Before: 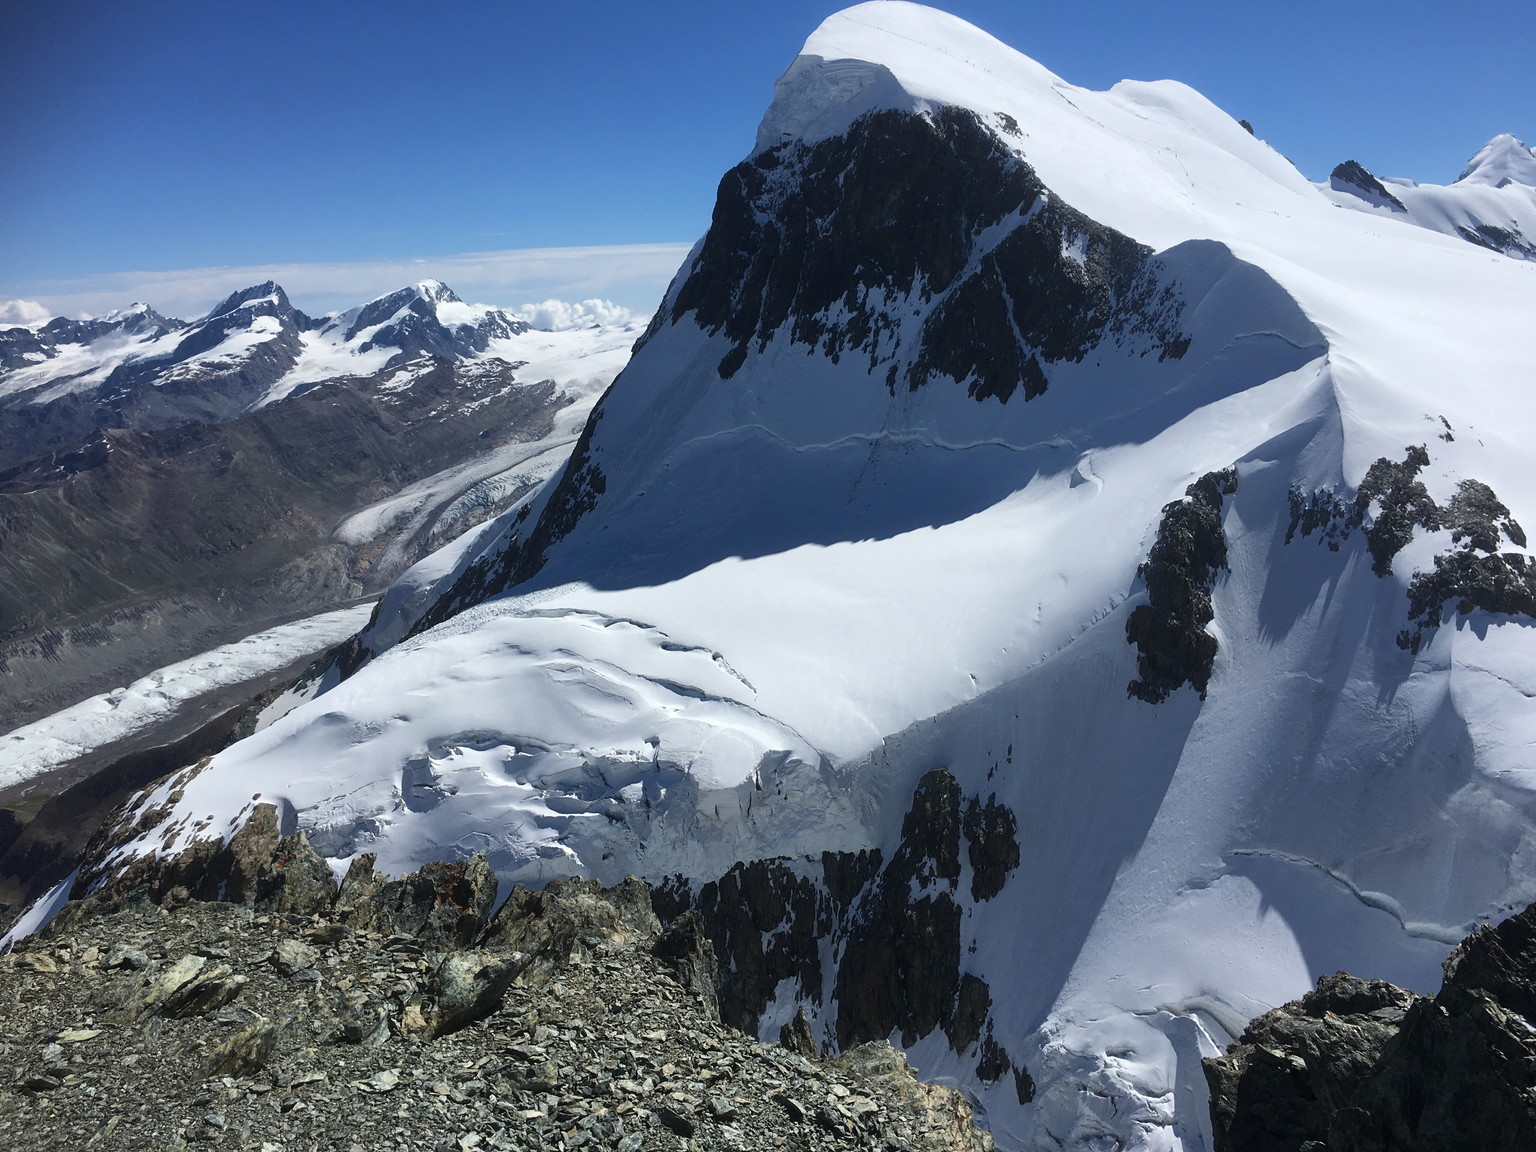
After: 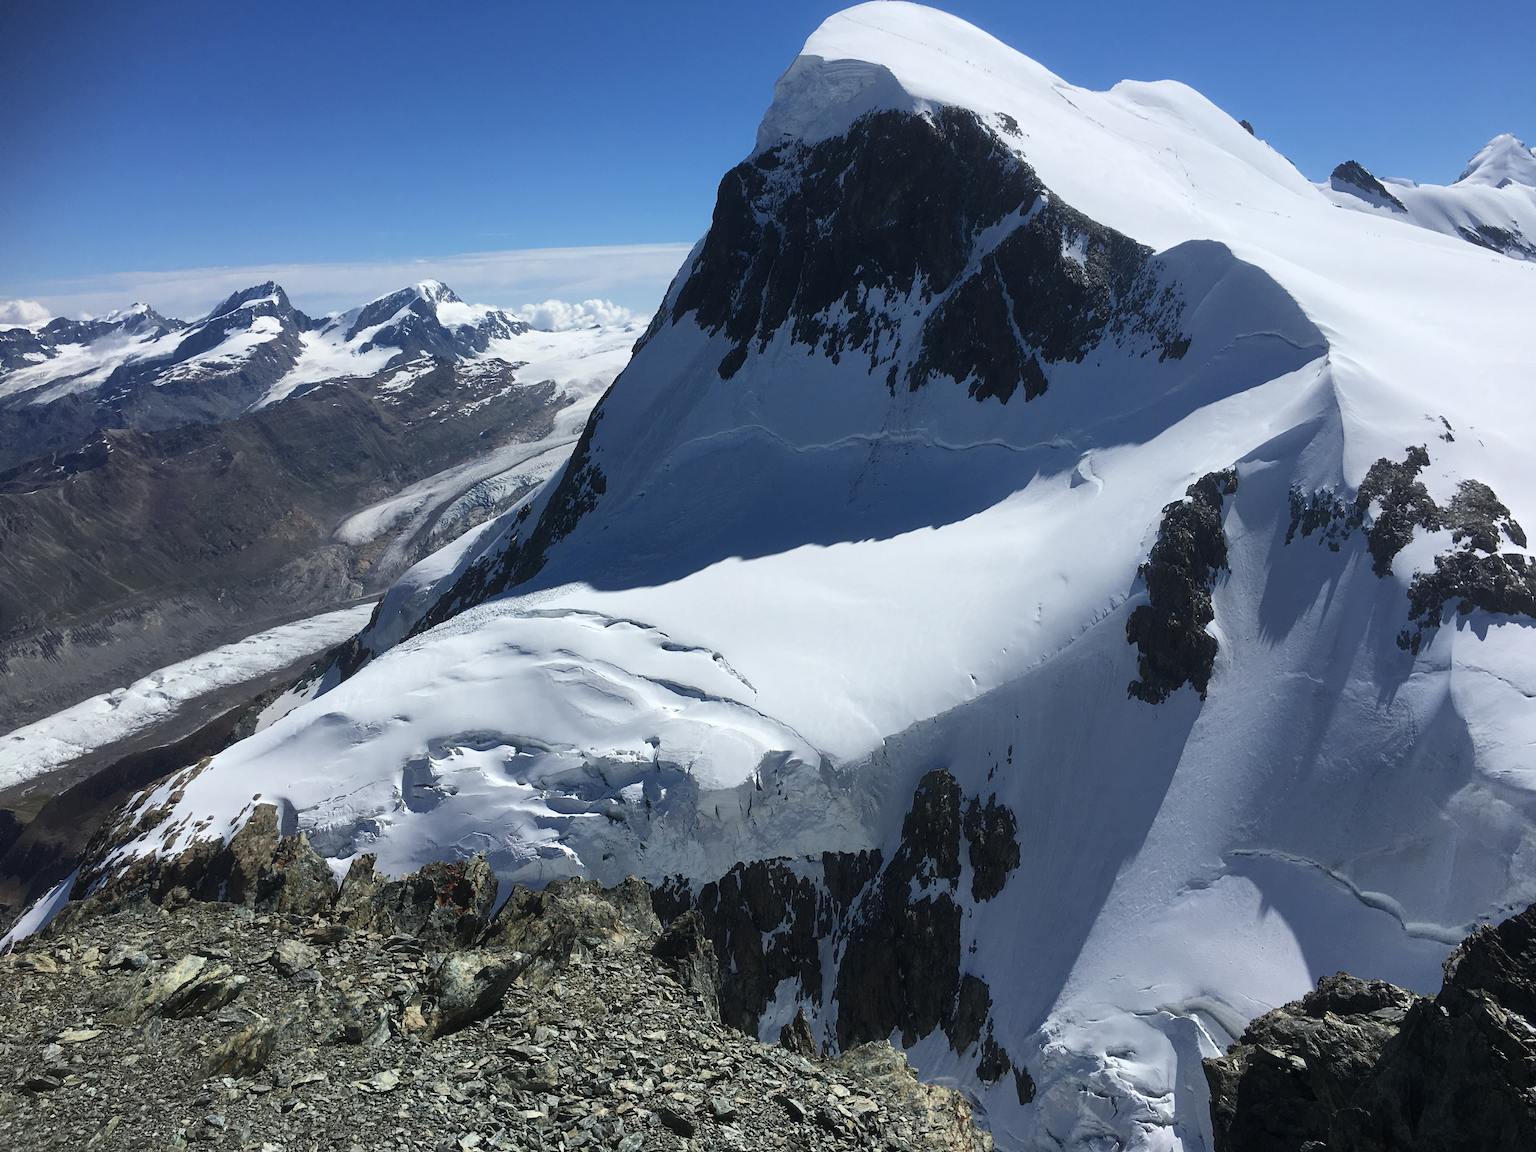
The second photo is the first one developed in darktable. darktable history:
levels: black 0.037%, levels [0, 0.499, 1]
